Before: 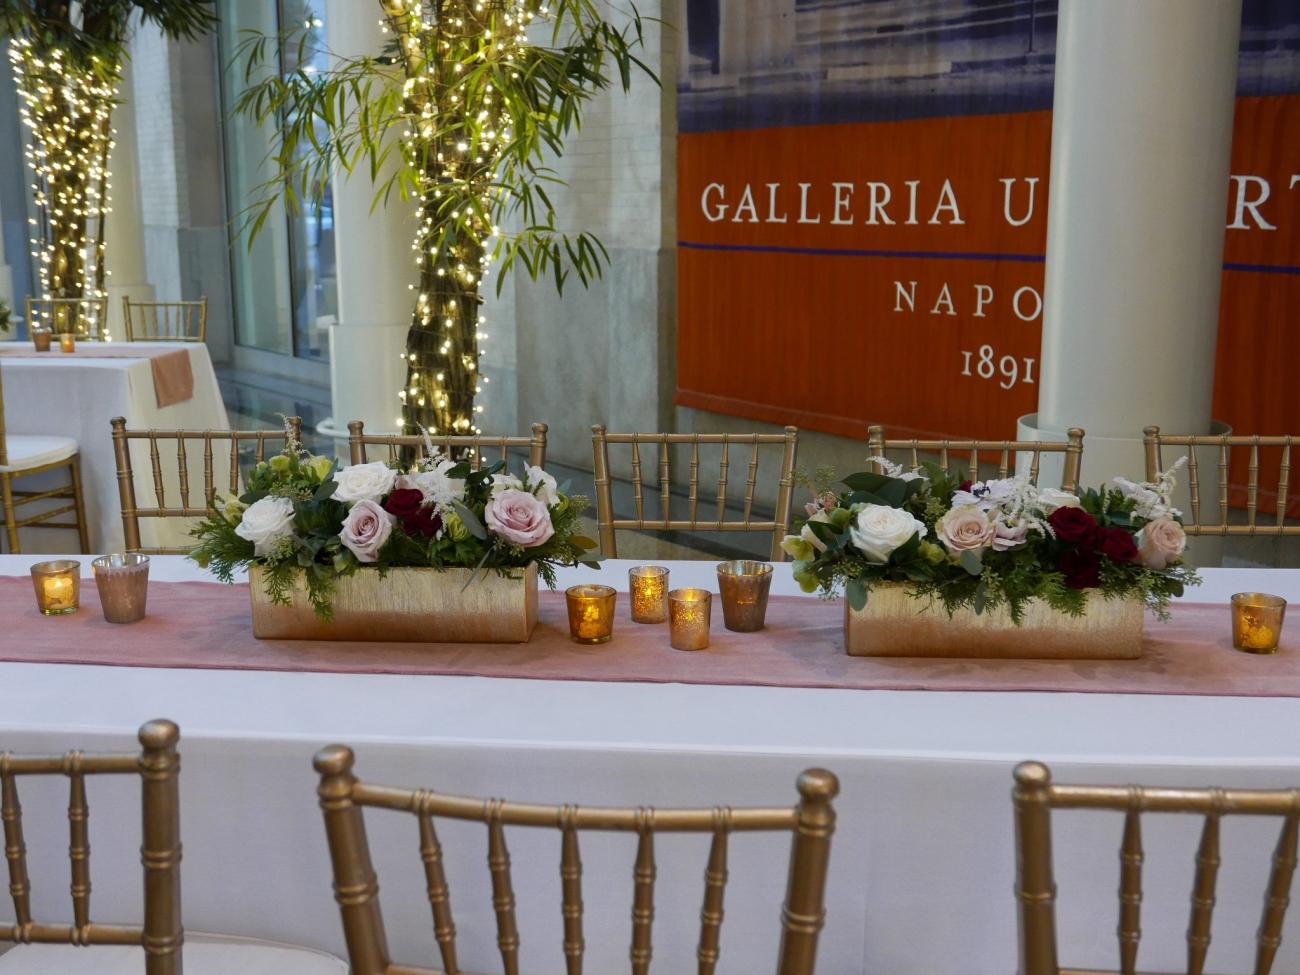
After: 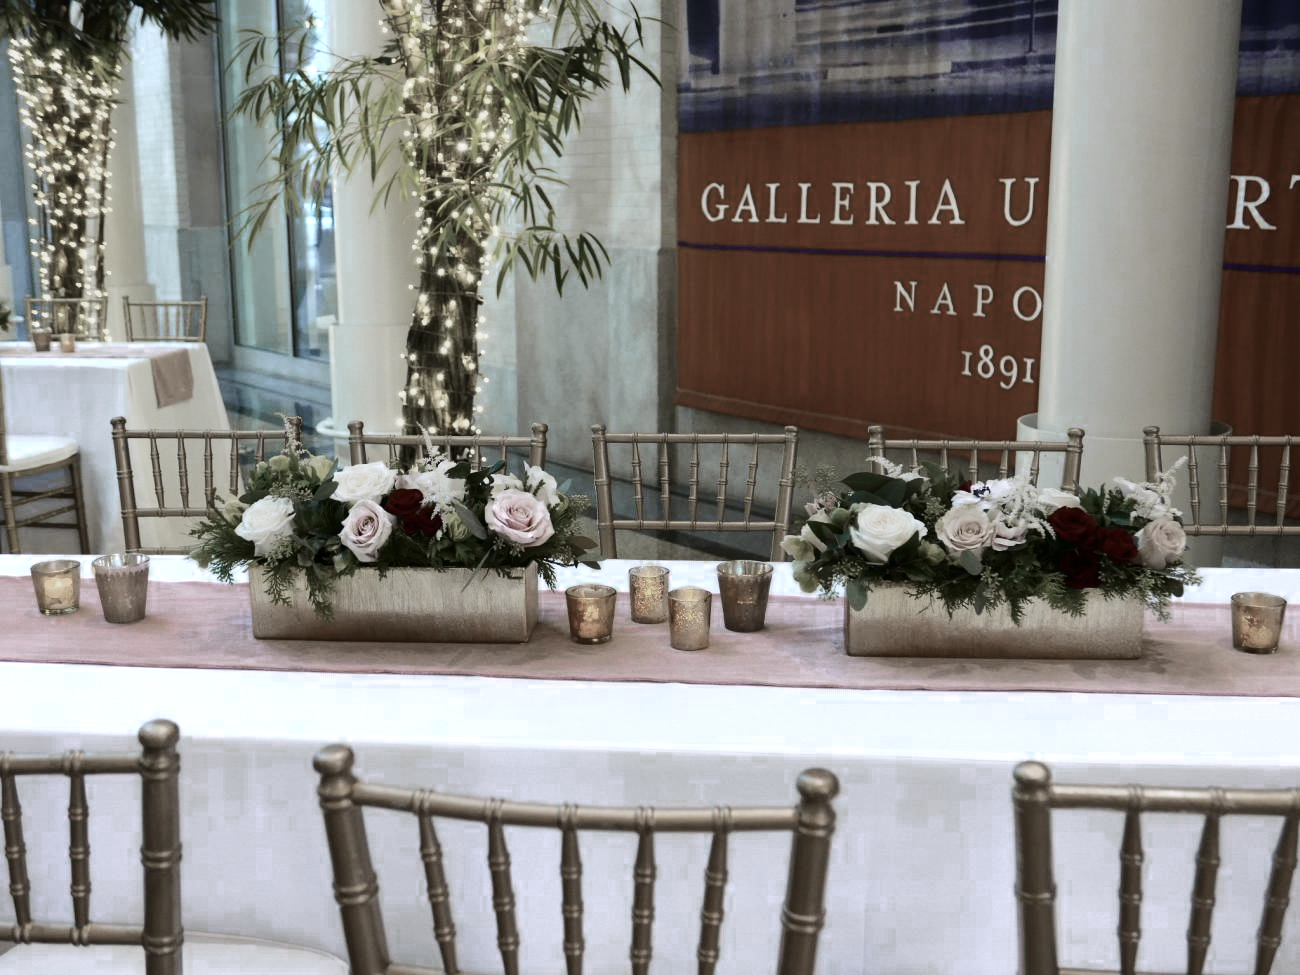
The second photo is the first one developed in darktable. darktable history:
tone curve: curves: ch0 [(0, 0) (0.114, 0.083) (0.291, 0.3) (0.447, 0.535) (0.602, 0.712) (0.772, 0.864) (0.999, 0.978)]; ch1 [(0, 0) (0.389, 0.352) (0.458, 0.433) (0.486, 0.474) (0.509, 0.505) (0.535, 0.541) (0.555, 0.557) (0.677, 0.724) (1, 1)]; ch2 [(0, 0) (0.369, 0.388) (0.449, 0.431) (0.501, 0.5) (0.528, 0.552) (0.561, 0.596) (0.697, 0.721) (1, 1)], color space Lab, independent channels, preserve colors none
color zones: curves: ch0 [(0, 0.613) (0.01, 0.613) (0.245, 0.448) (0.498, 0.529) (0.642, 0.665) (0.879, 0.777) (0.99, 0.613)]; ch1 [(0, 0.272) (0.219, 0.127) (0.724, 0.346)]
